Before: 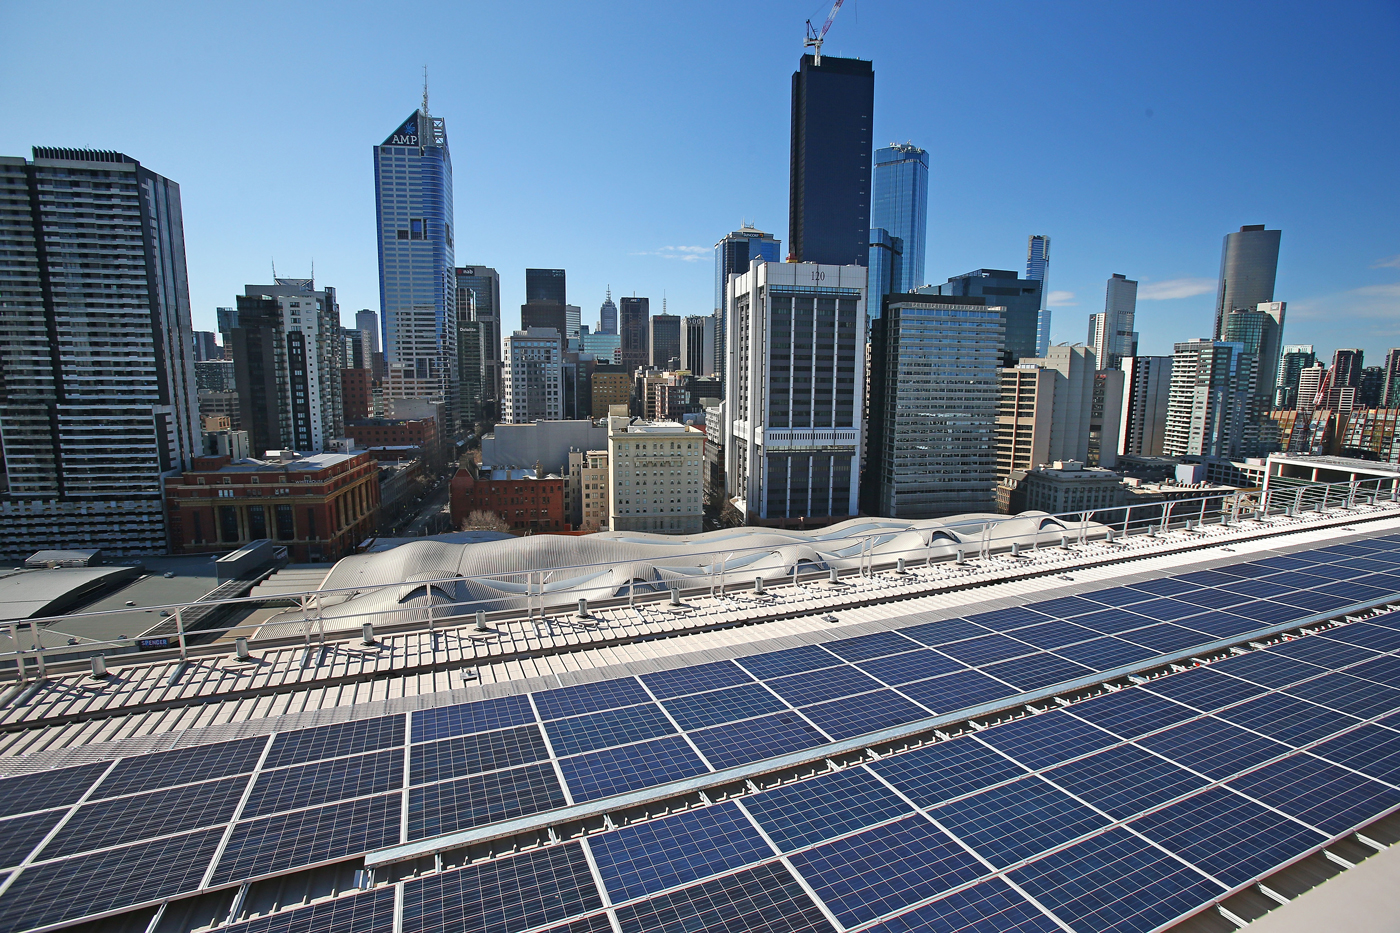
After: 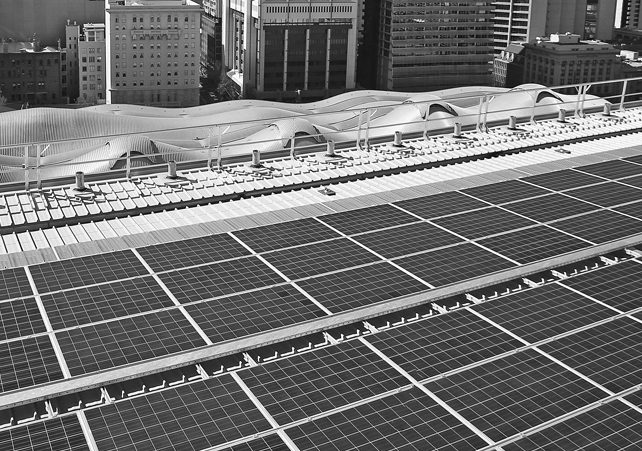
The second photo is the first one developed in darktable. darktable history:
crop: left 35.976%, top 45.819%, right 18.162%, bottom 5.807%
color correction: highlights a* 1.12, highlights b* 24.26, shadows a* 15.58, shadows b* 24.26
monochrome: on, module defaults
